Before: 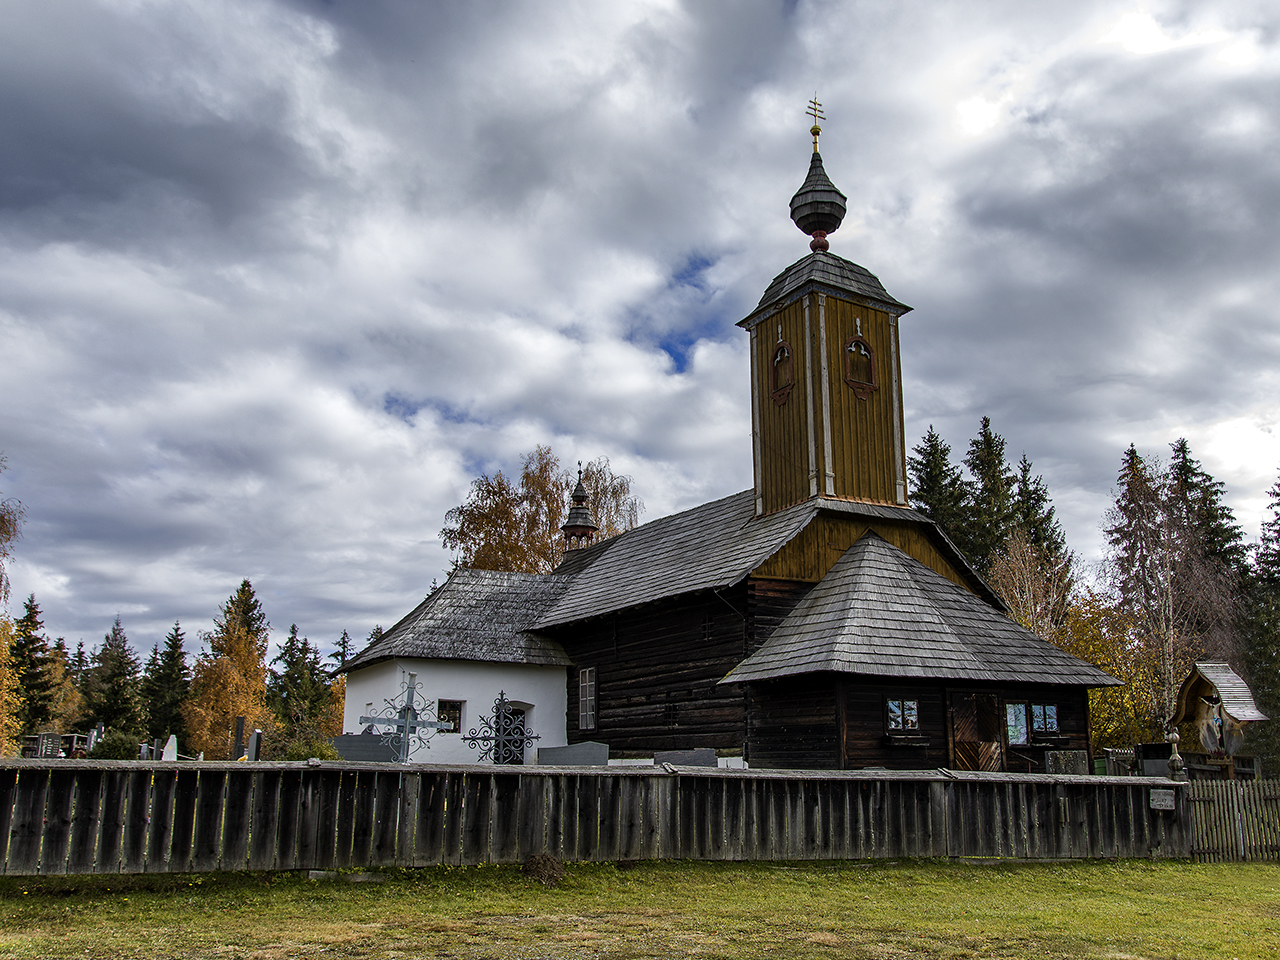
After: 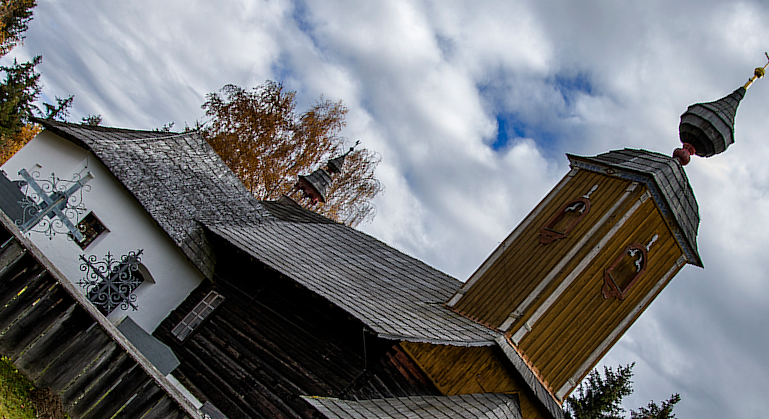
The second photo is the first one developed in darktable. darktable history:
crop and rotate: angle -44.71°, top 16.25%, right 0.882%, bottom 11.7%
